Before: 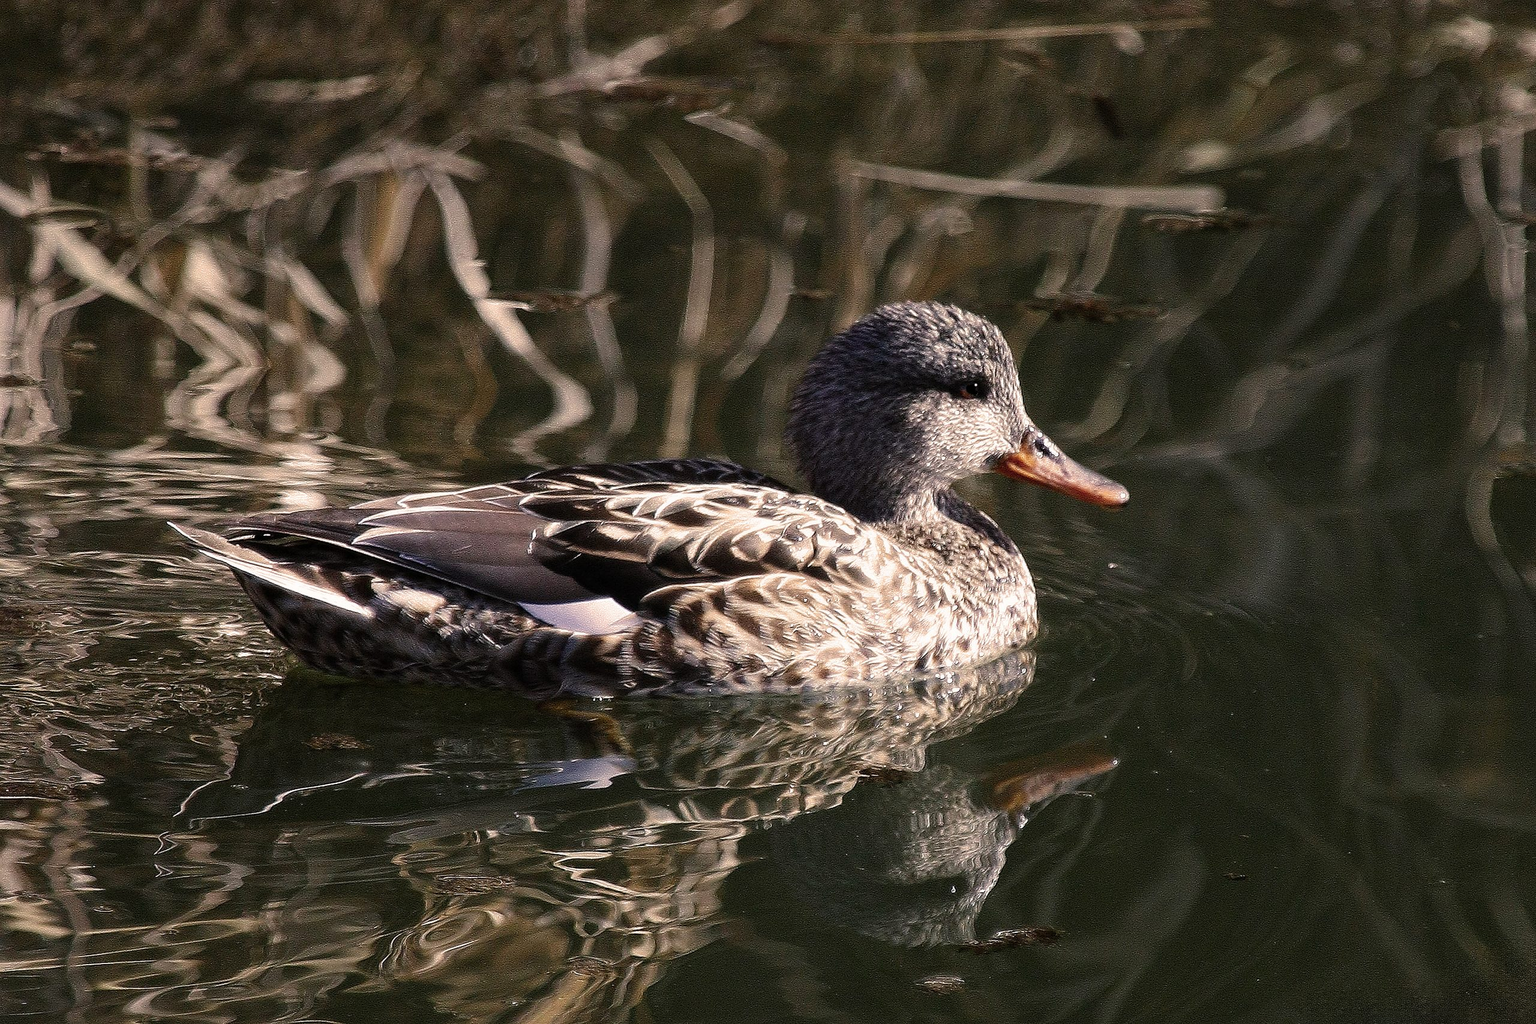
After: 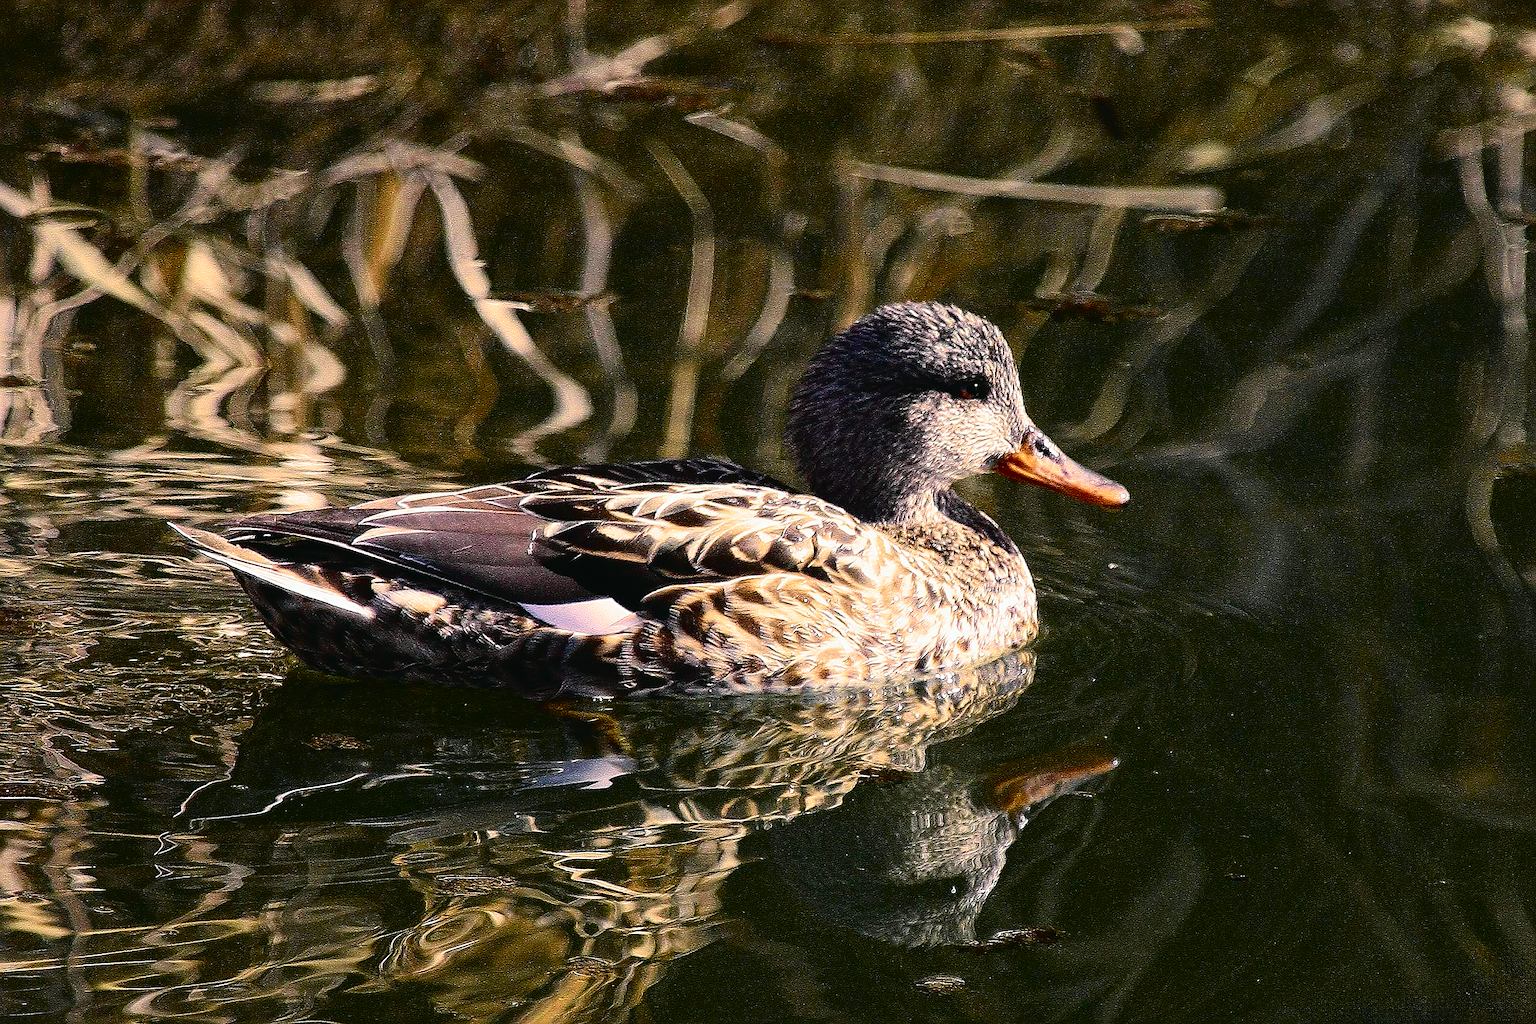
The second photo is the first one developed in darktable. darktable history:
sharpen: radius 2.529, amount 0.323
tone curve: curves: ch0 [(0, 0.021) (0.148, 0.076) (0.232, 0.191) (0.398, 0.423) (0.572, 0.672) (0.705, 0.812) (0.877, 0.931) (0.99, 0.987)]; ch1 [(0, 0) (0.377, 0.325) (0.493, 0.486) (0.508, 0.502) (0.515, 0.514) (0.554, 0.586) (0.623, 0.658) (0.701, 0.704) (0.778, 0.751) (1, 1)]; ch2 [(0, 0) (0.431, 0.398) (0.485, 0.486) (0.495, 0.498) (0.511, 0.507) (0.58, 0.66) (0.679, 0.757) (0.749, 0.829) (1, 0.991)], color space Lab, independent channels
